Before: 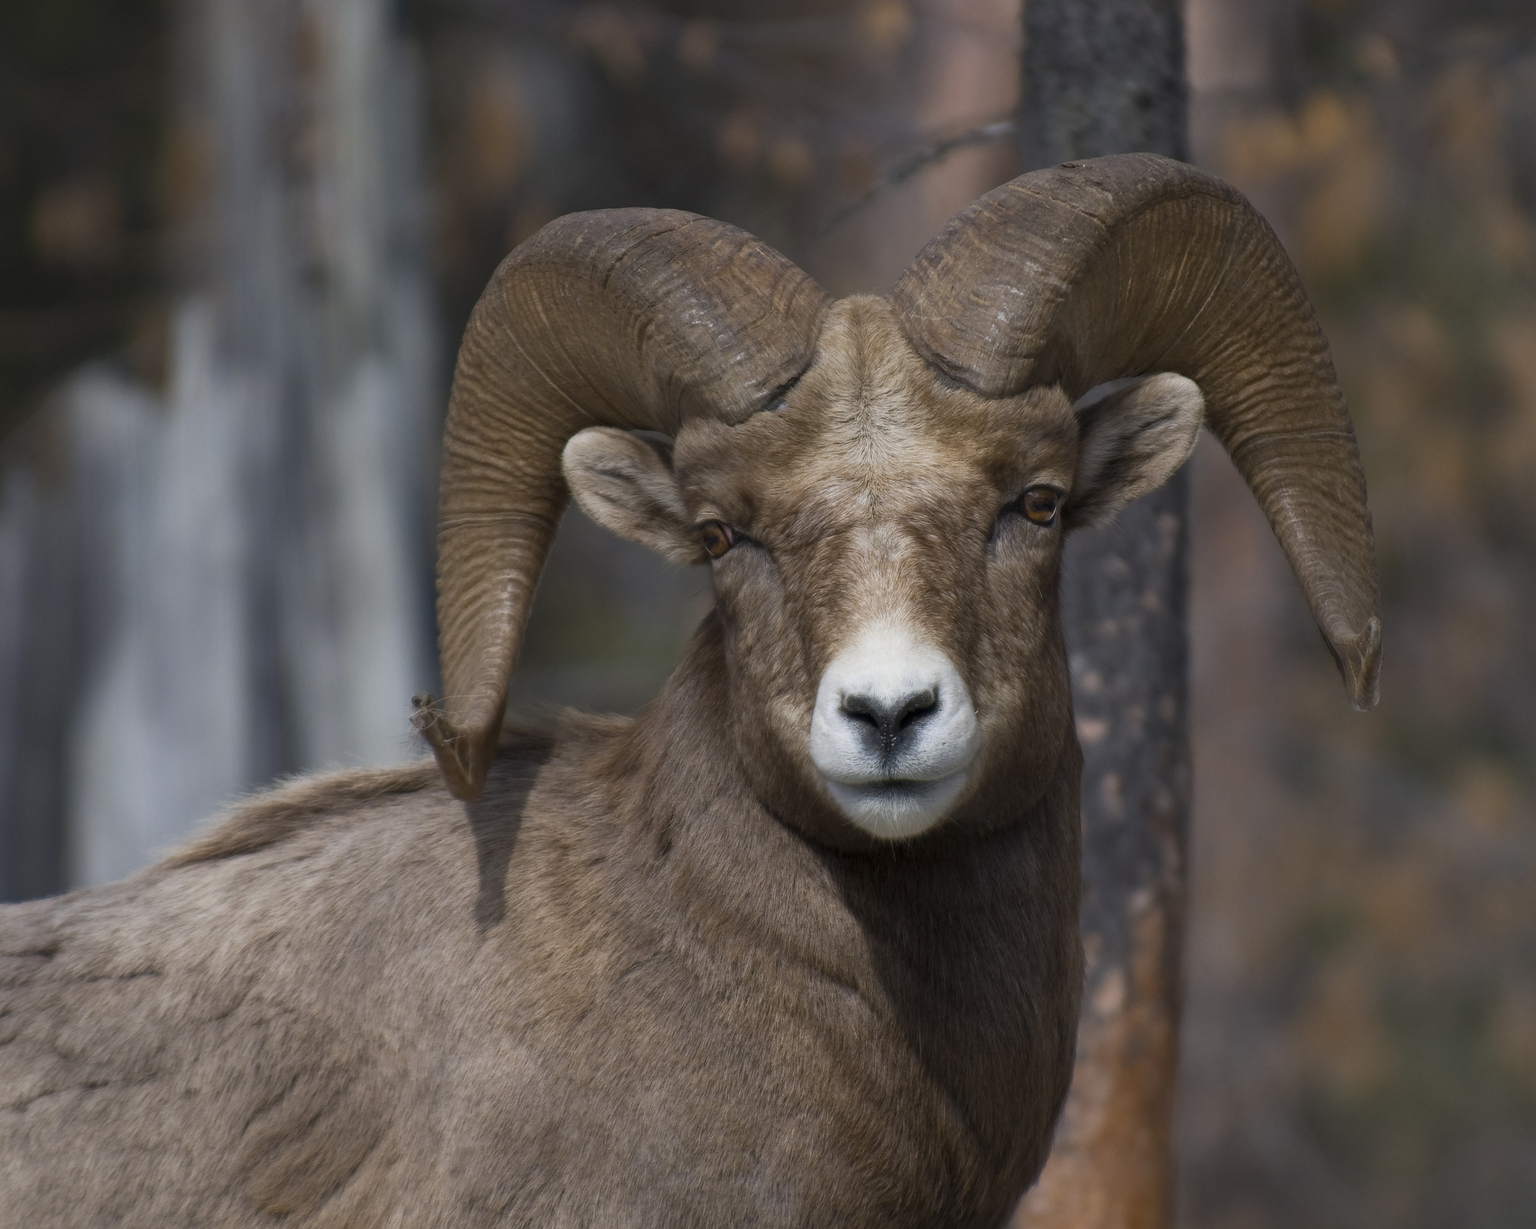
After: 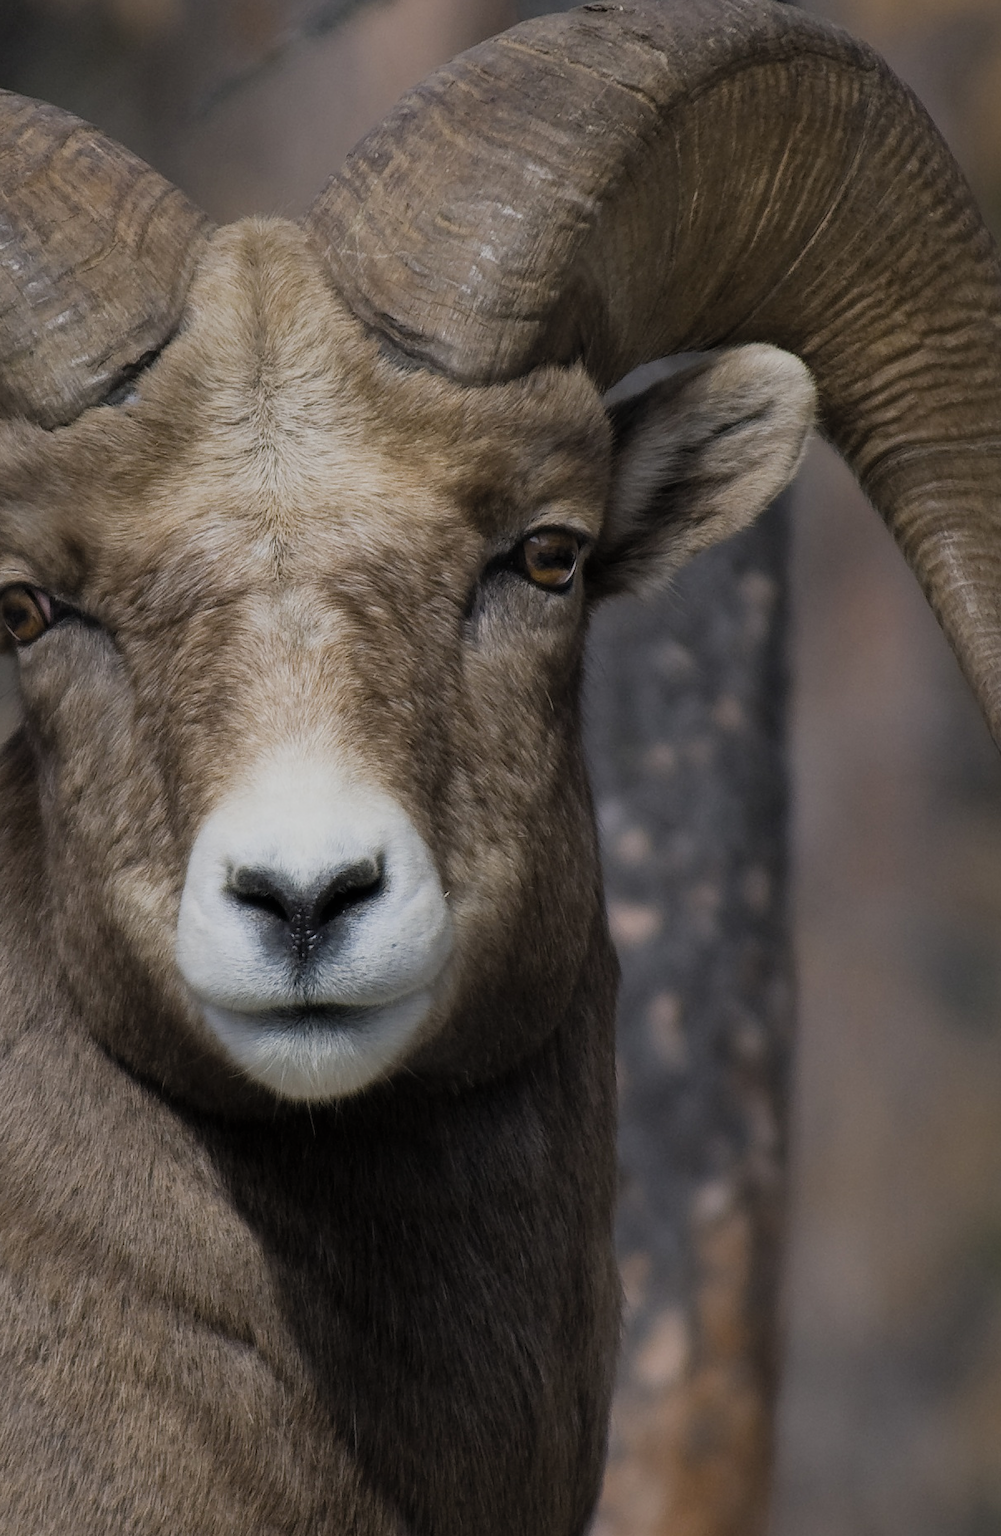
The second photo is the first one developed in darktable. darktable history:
crop: left 45.679%, top 13.113%, right 14.13%, bottom 9.818%
contrast brightness saturation: contrast 0.05, brightness 0.058, saturation 0.013
filmic rgb: black relative exposure -7.65 EV, white relative exposure 4.56 EV, hardness 3.61
